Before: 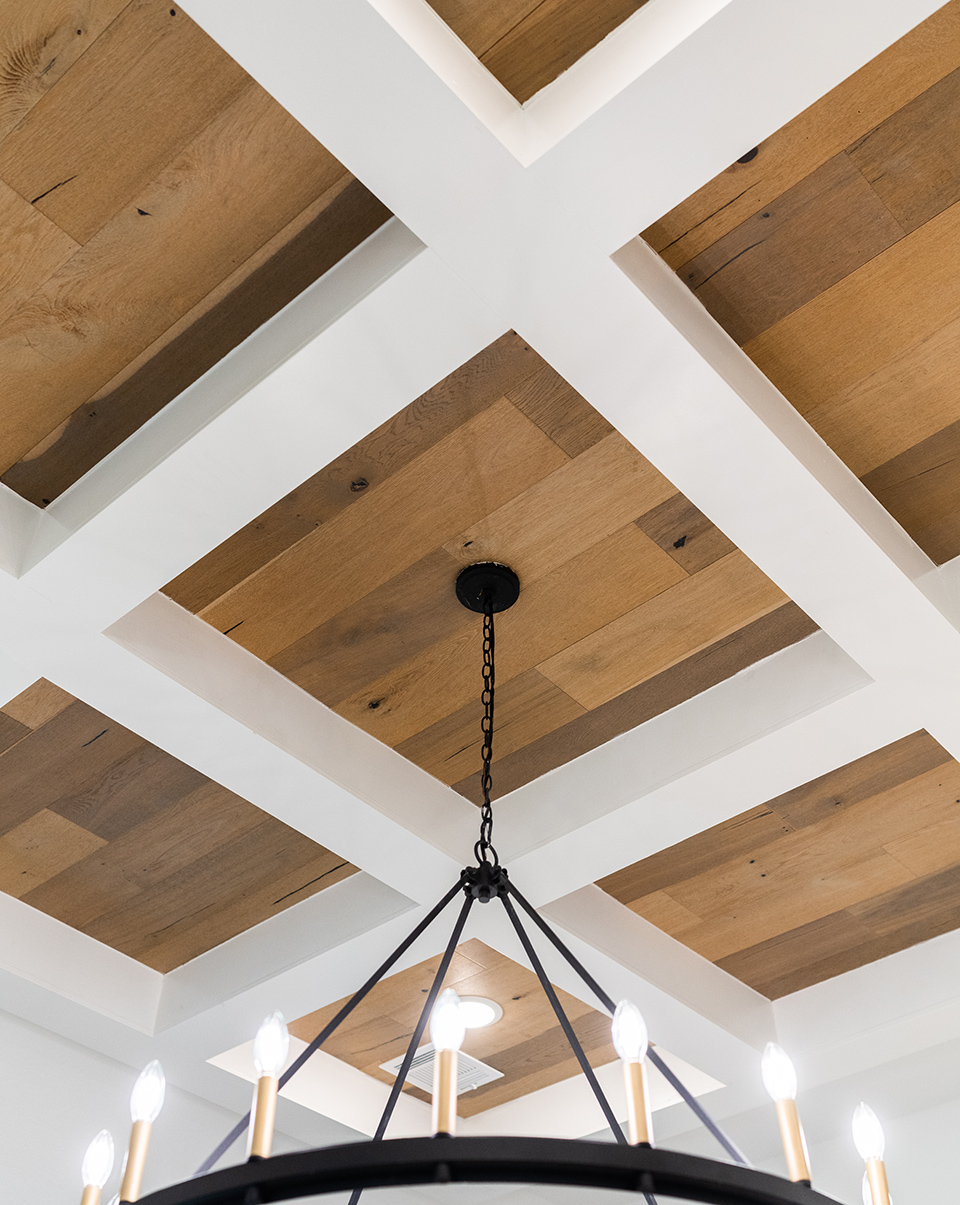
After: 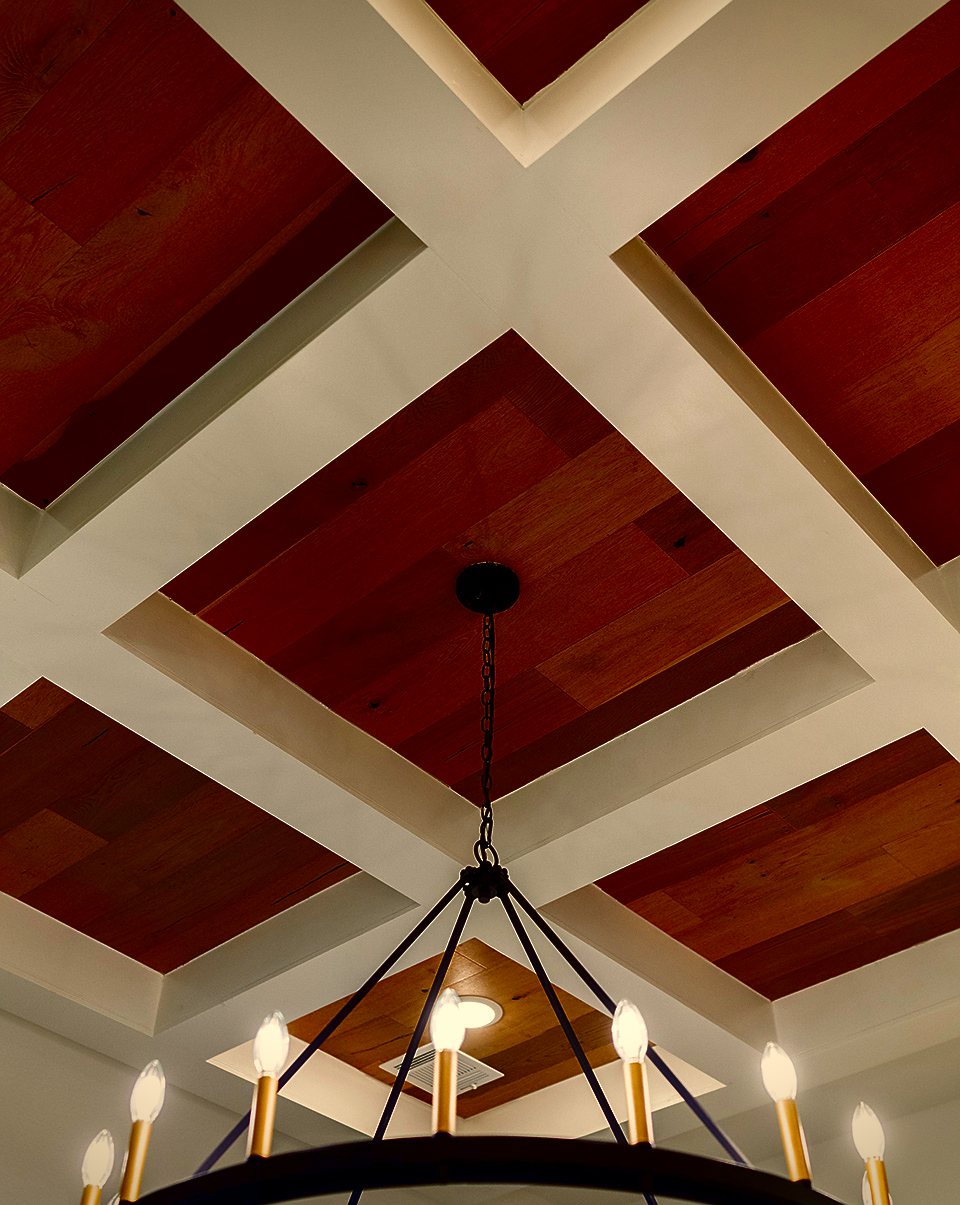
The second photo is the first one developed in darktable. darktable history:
contrast brightness saturation: brightness -1, saturation 1
white balance: red 1.045, blue 0.932
sharpen: radius 1
vignetting: fall-off start 88.53%, fall-off radius 44.2%, saturation 0.376, width/height ratio 1.161
fill light: on, module defaults
